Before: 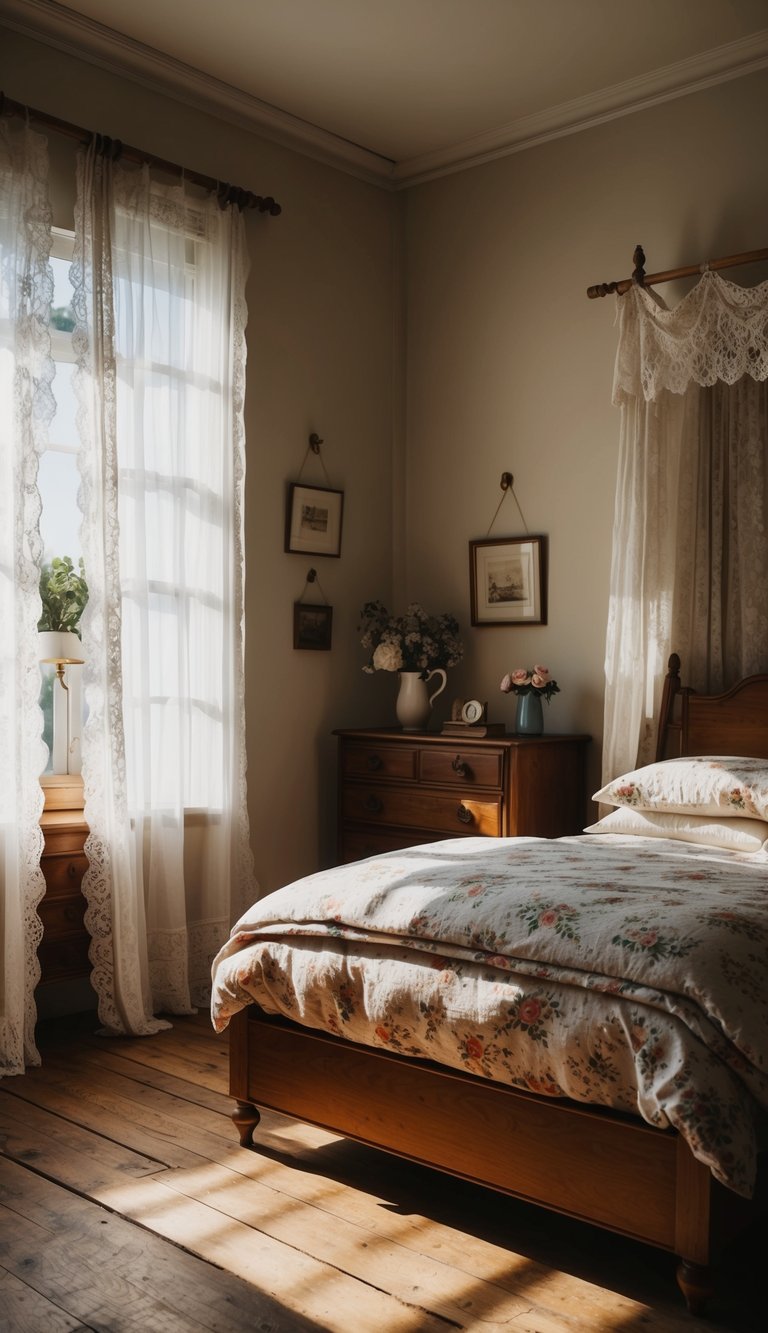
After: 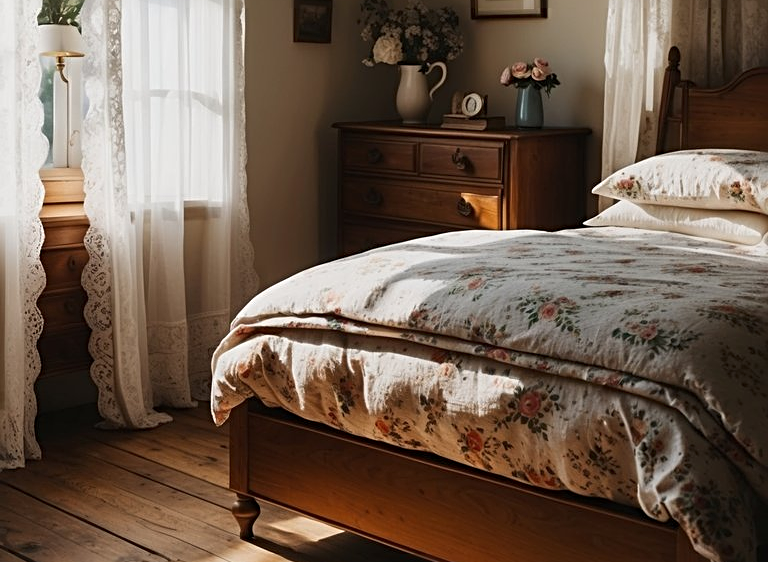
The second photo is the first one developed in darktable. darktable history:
crop: top 45.594%, bottom 12.222%
sharpen: radius 3.129
